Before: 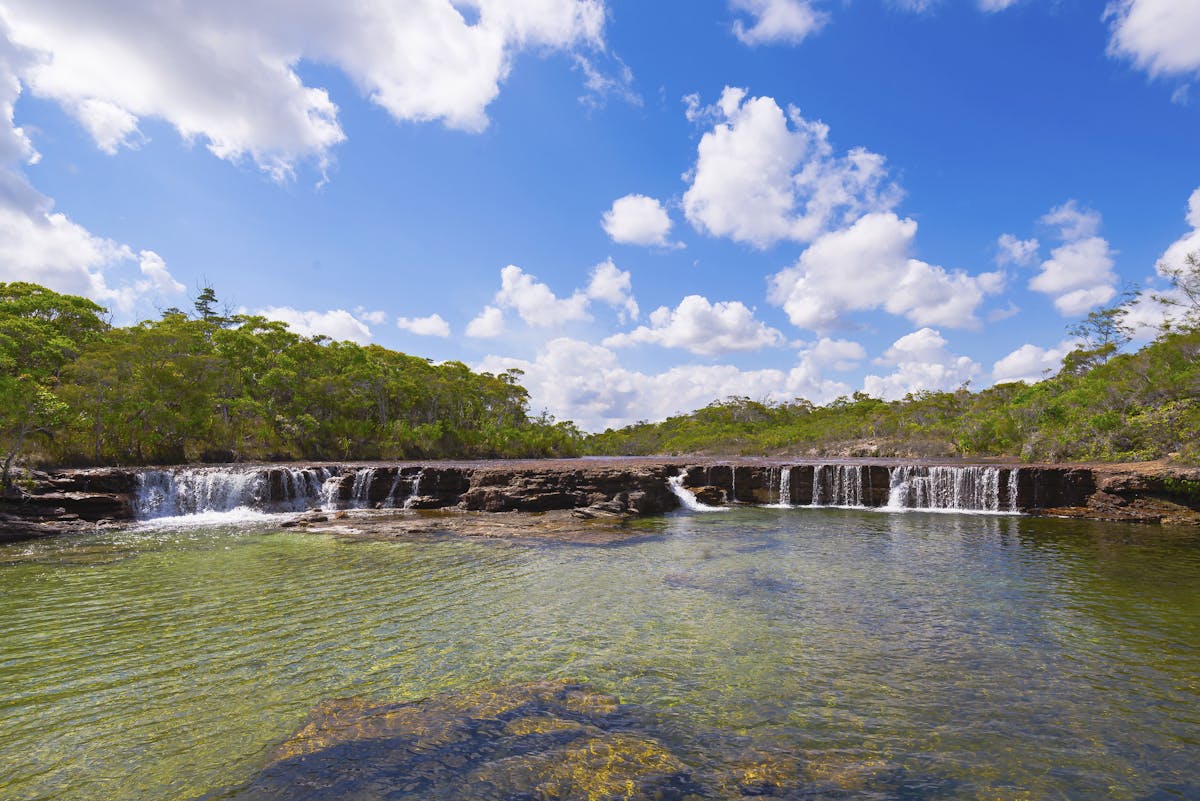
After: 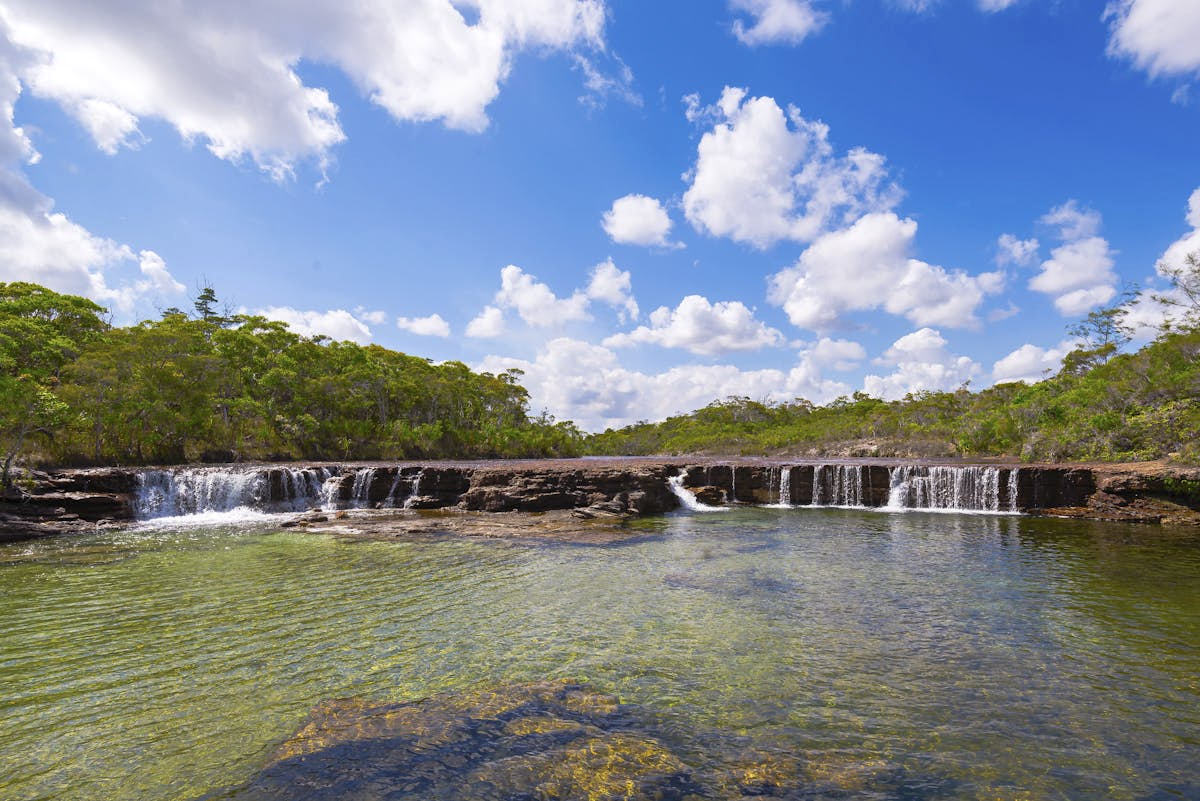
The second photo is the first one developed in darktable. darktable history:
local contrast: highlights 103%, shadows 99%, detail 119%, midtone range 0.2
